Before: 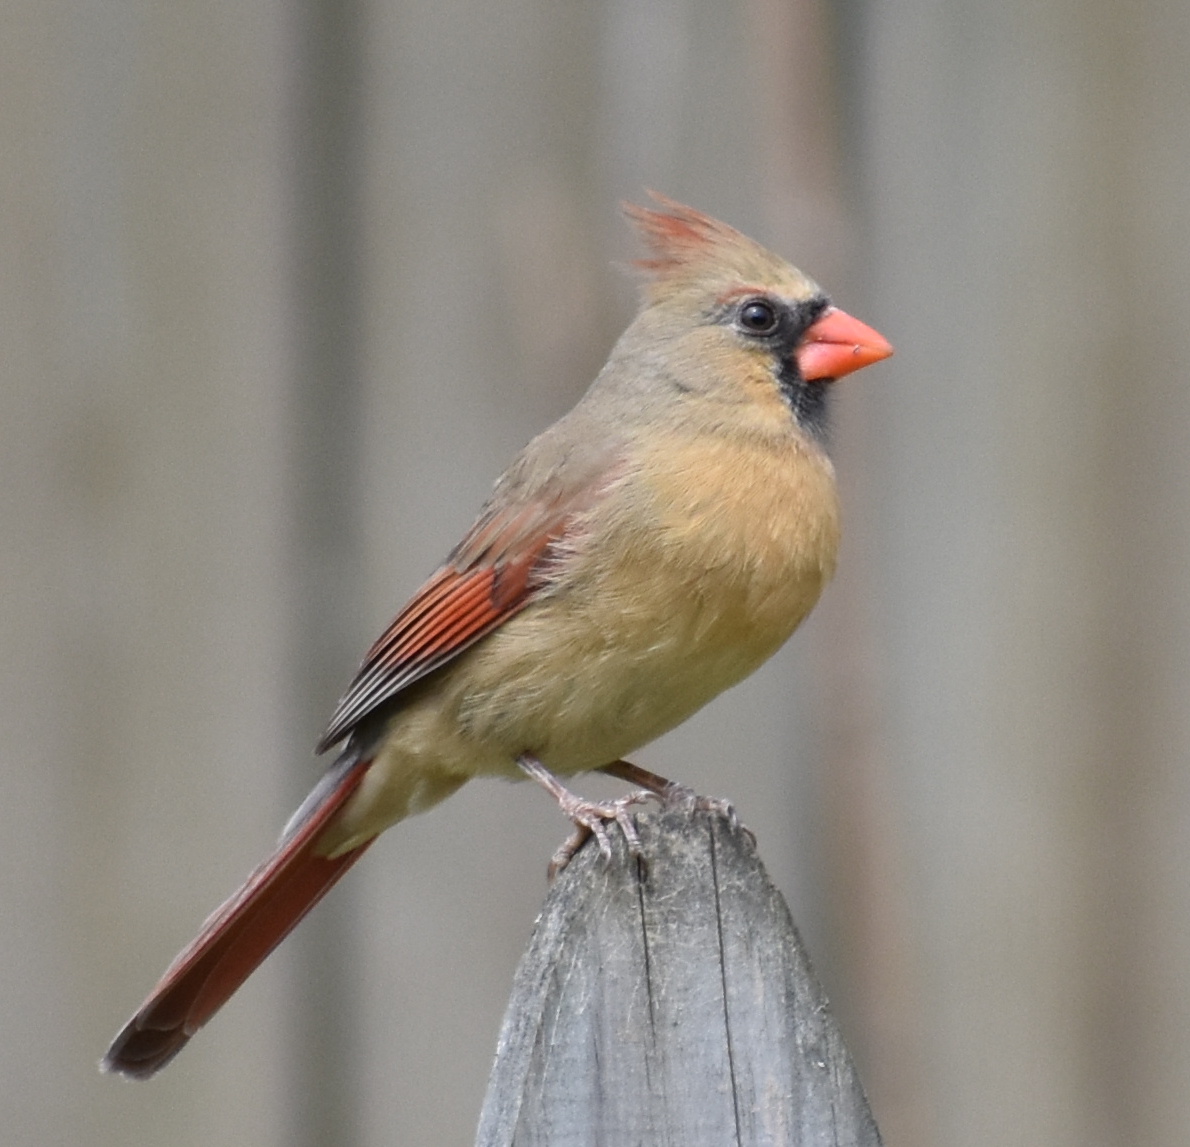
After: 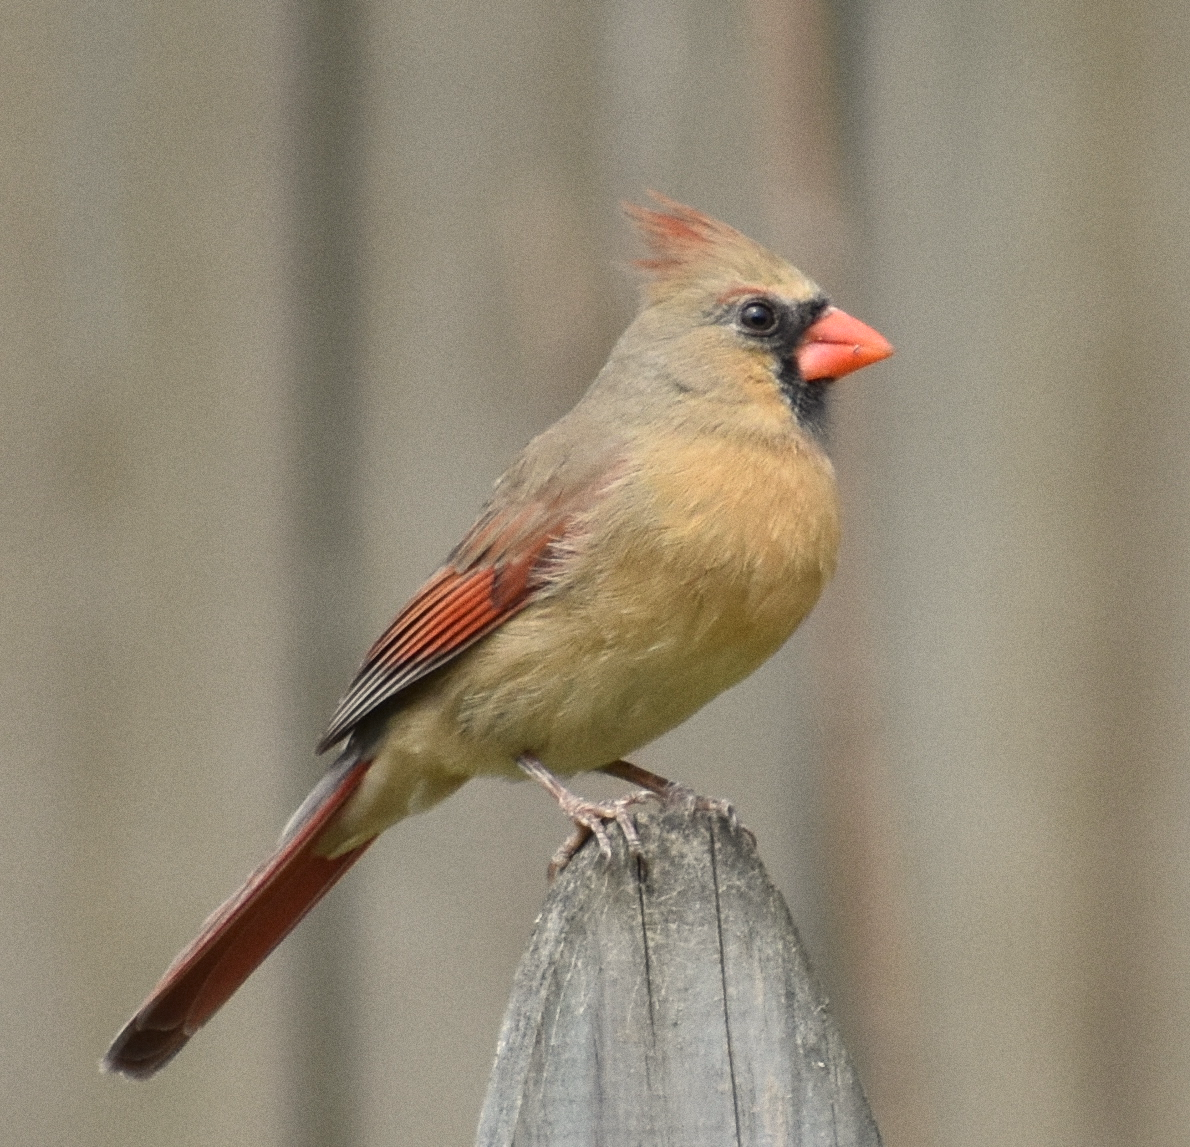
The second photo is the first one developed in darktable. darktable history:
white balance: red 1.029, blue 0.92
grain: coarseness 0.09 ISO
